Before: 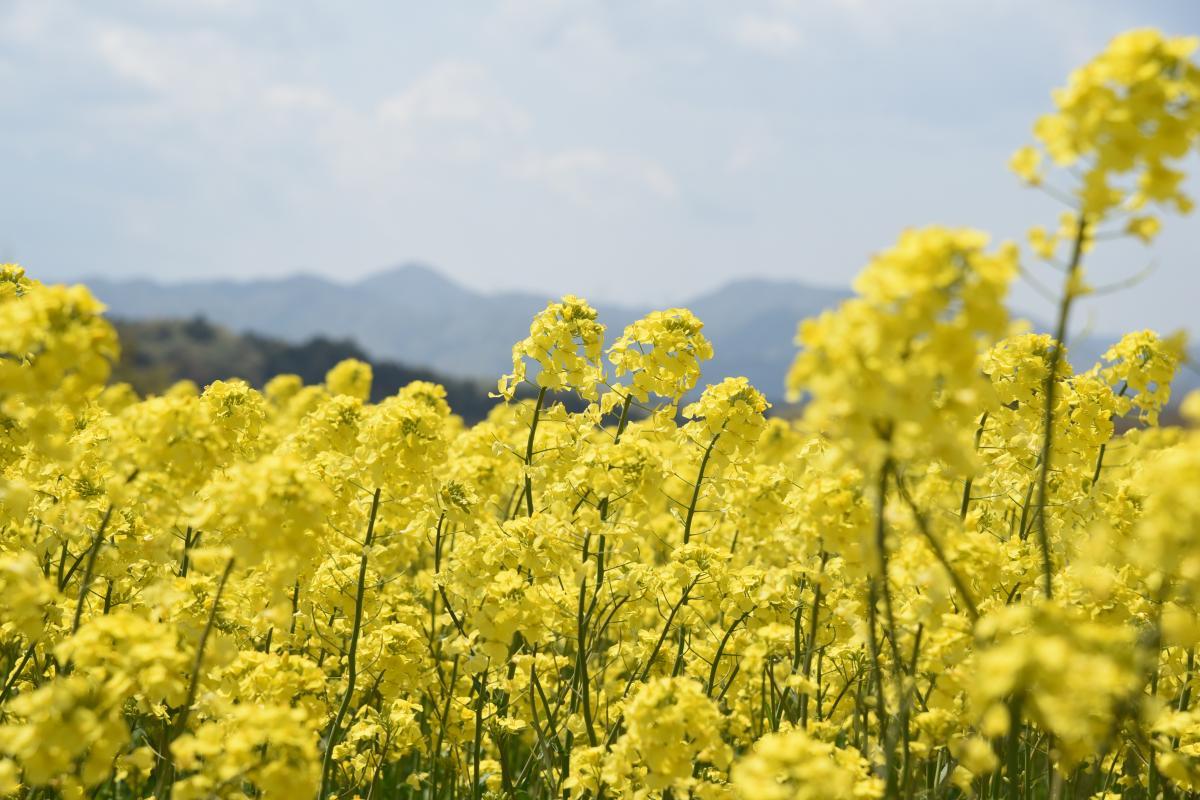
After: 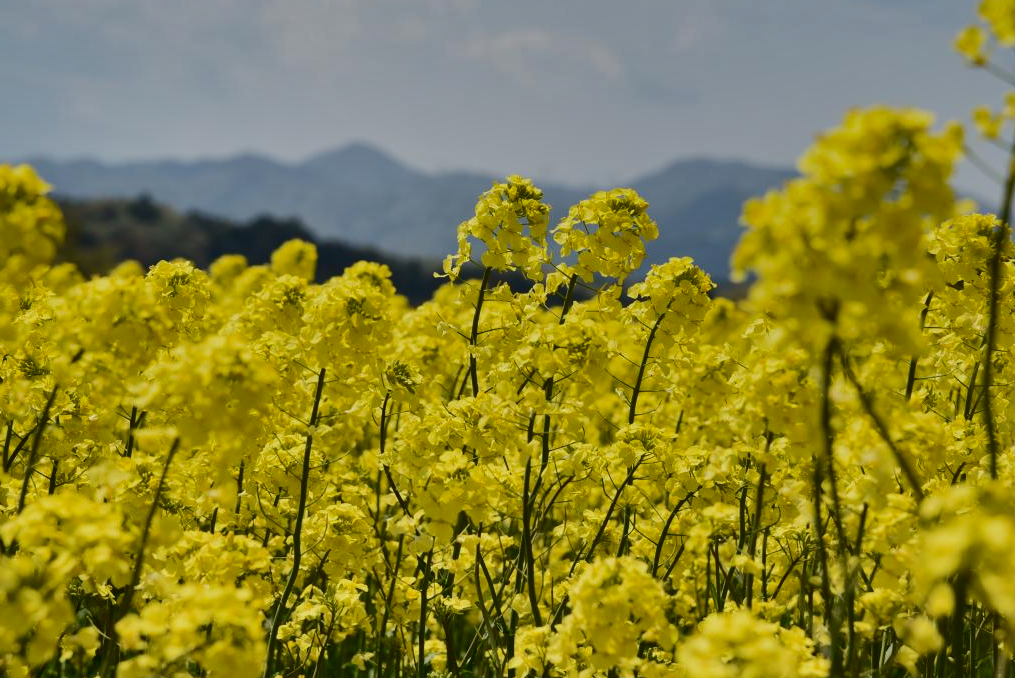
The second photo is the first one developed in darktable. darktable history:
tone curve: curves: ch0 [(0, 0) (0.003, 0.007) (0.011, 0.008) (0.025, 0.007) (0.044, 0.009) (0.069, 0.012) (0.1, 0.02) (0.136, 0.035) (0.177, 0.06) (0.224, 0.104) (0.277, 0.16) (0.335, 0.228) (0.399, 0.308) (0.468, 0.418) (0.543, 0.525) (0.623, 0.635) (0.709, 0.723) (0.801, 0.802) (0.898, 0.889) (1, 1)], color space Lab, independent channels, preserve colors none
crop and rotate: left 4.661%, top 15.194%, right 10.682%
shadows and highlights: shadows 80.86, white point adjustment -9, highlights -61.34, shadows color adjustment 97.67%, soften with gaussian
